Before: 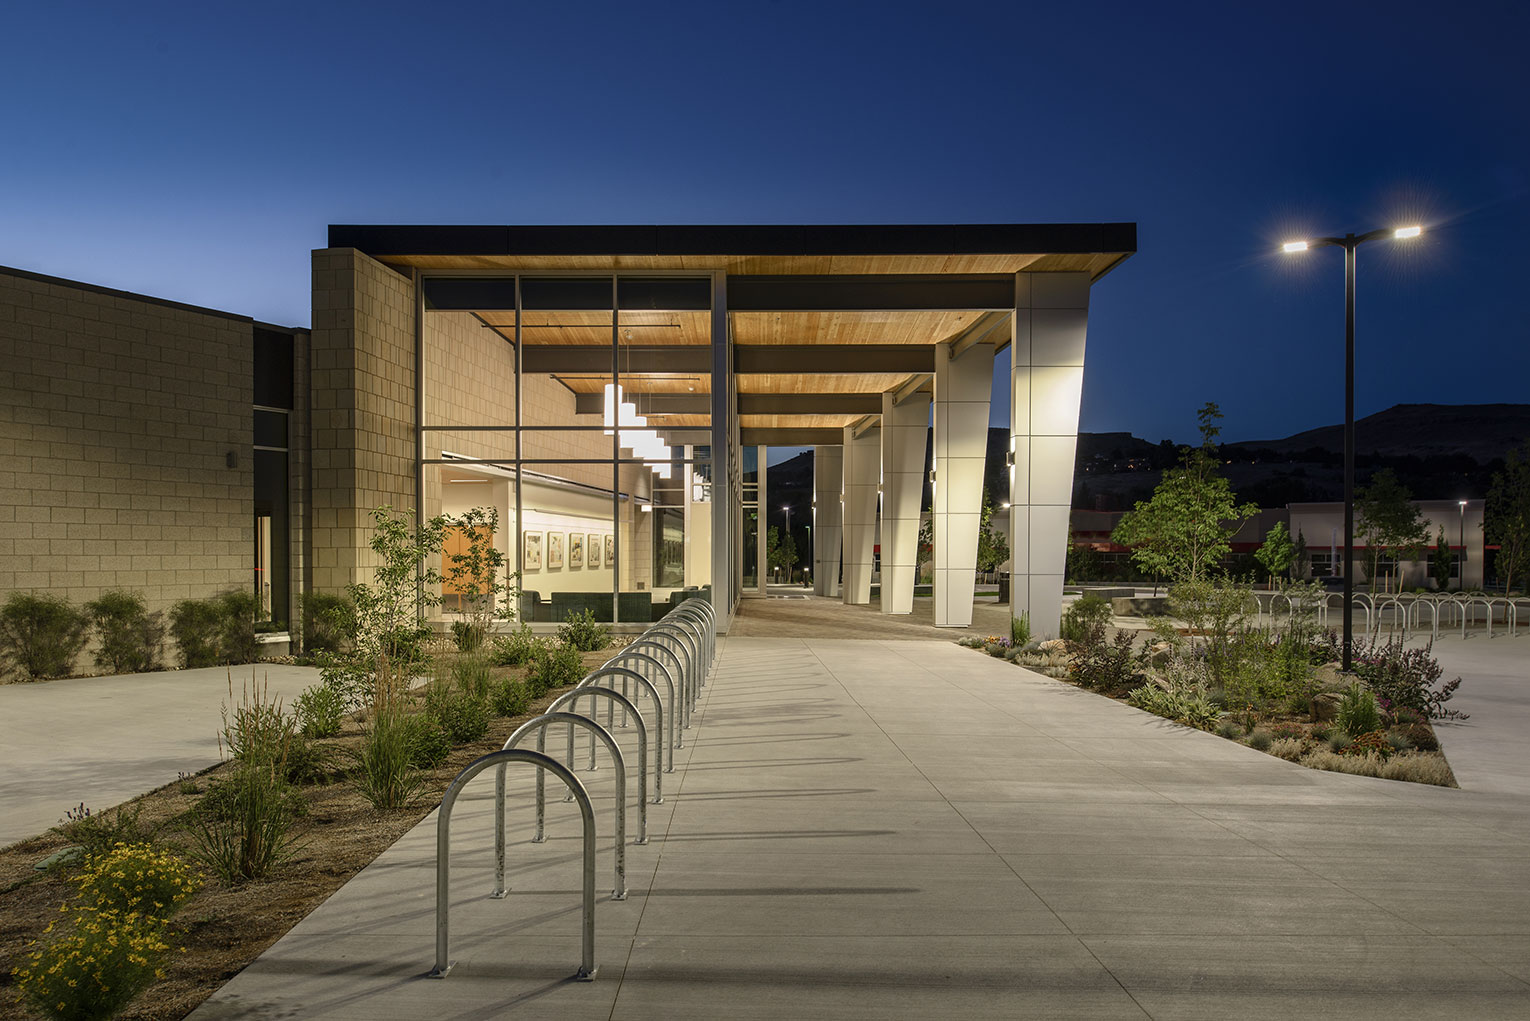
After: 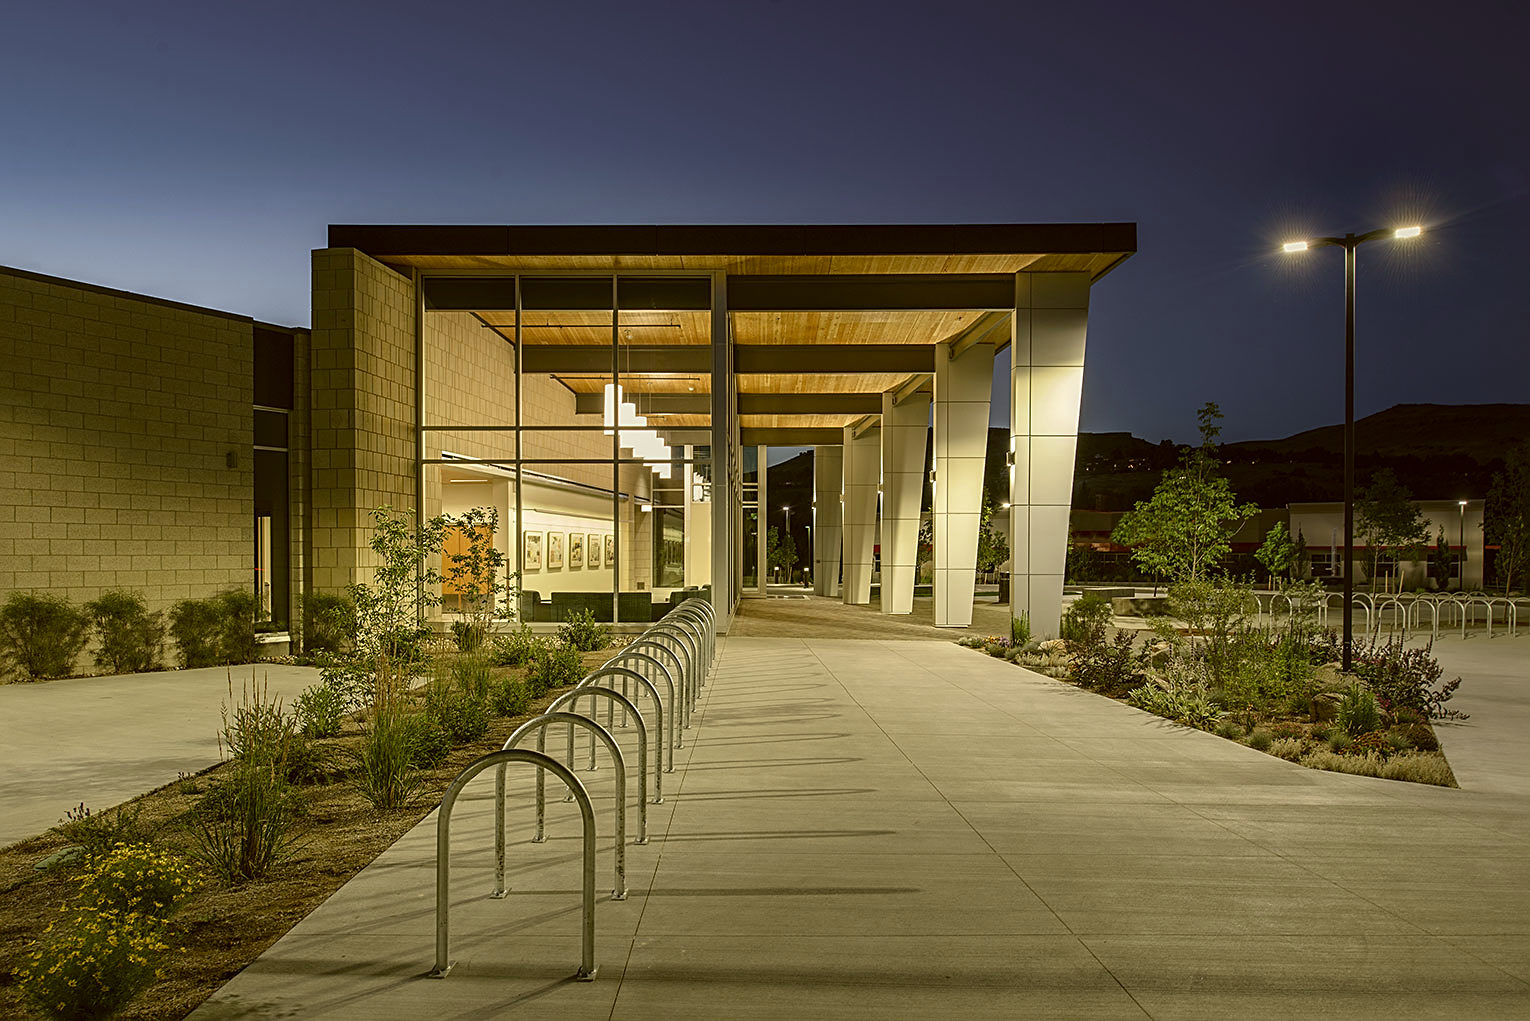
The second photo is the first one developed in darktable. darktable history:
sharpen: on, module defaults
color correction: highlights a* -1.43, highlights b* 10.12, shadows a* 0.395, shadows b* 19.35
